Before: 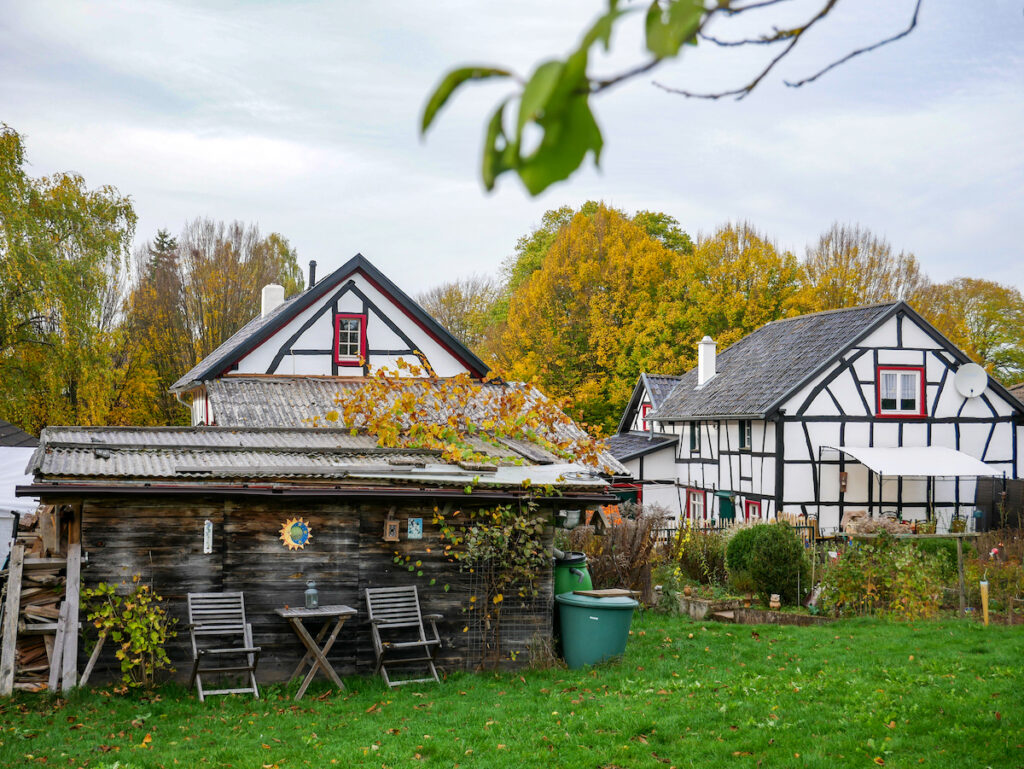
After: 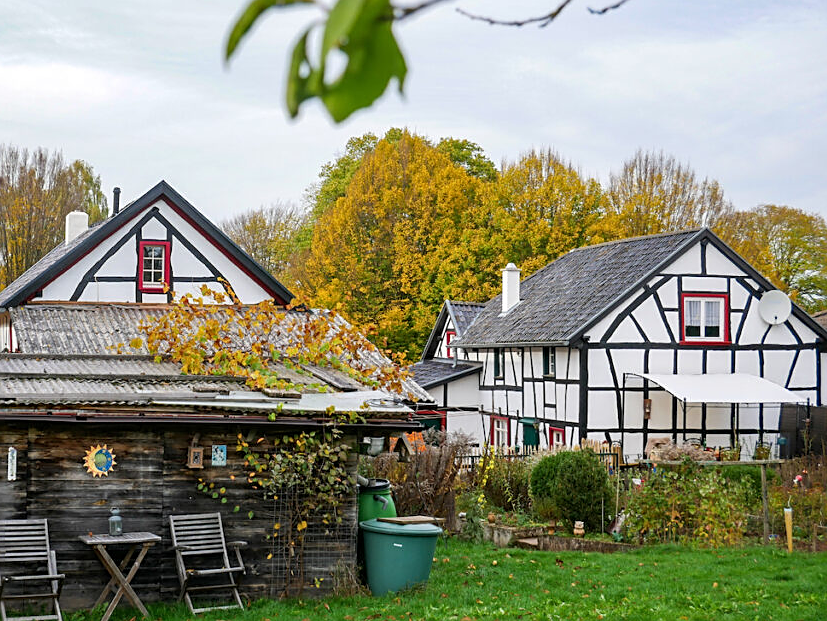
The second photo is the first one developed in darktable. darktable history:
sharpen: on, module defaults
crop: left 19.159%, top 9.58%, bottom 9.58%
